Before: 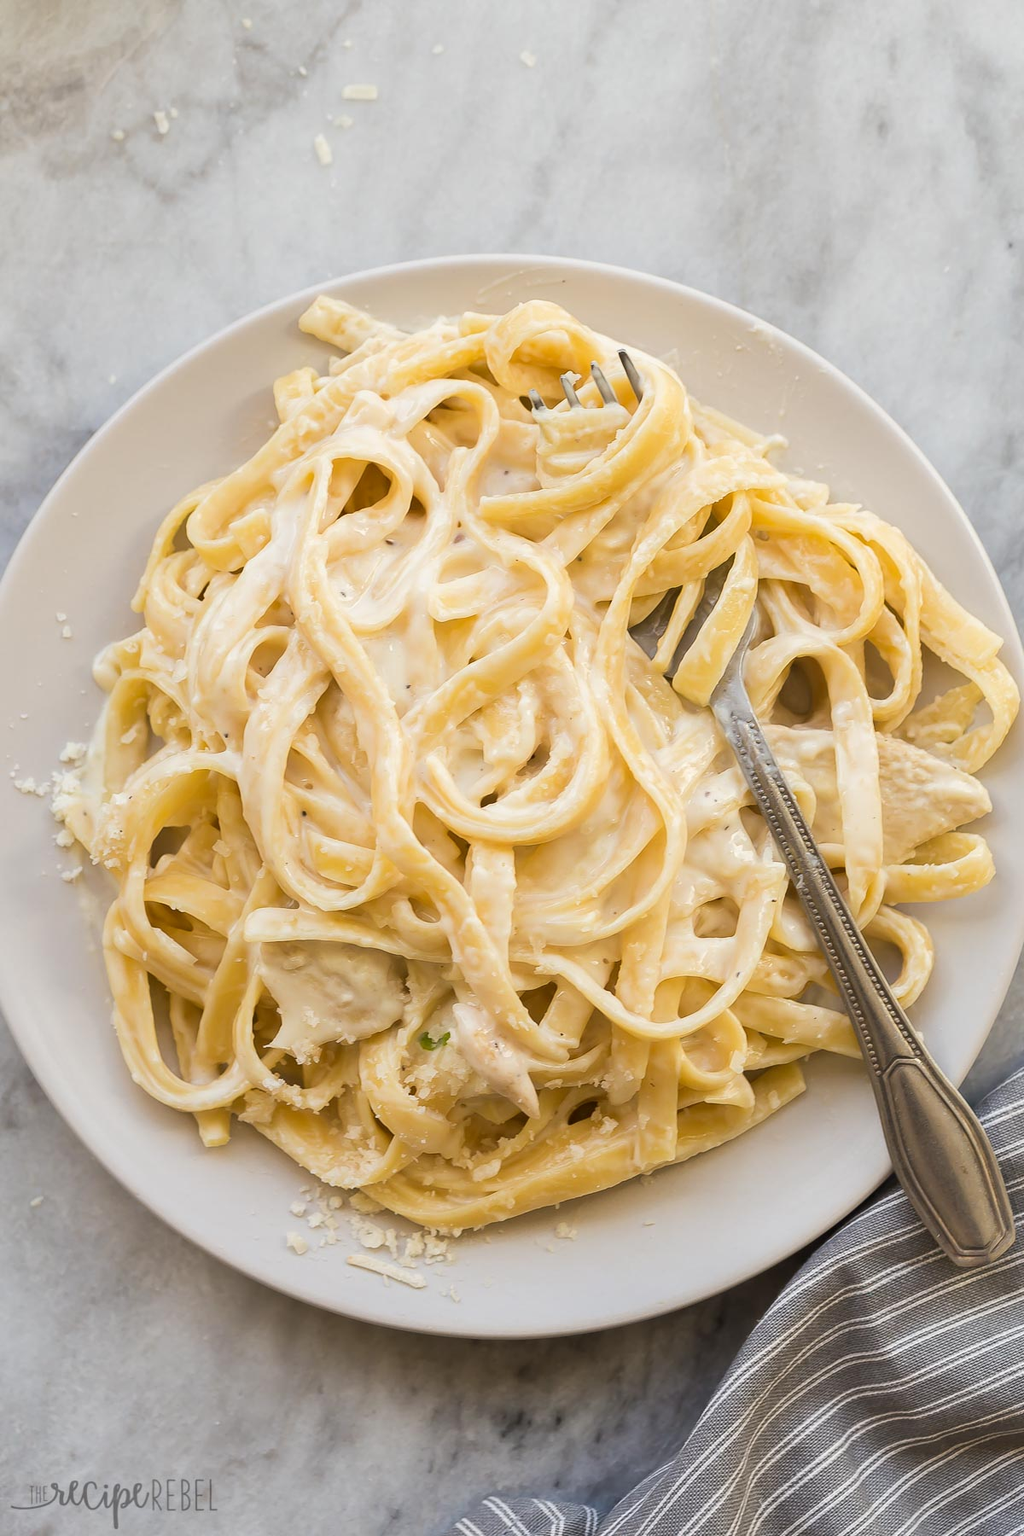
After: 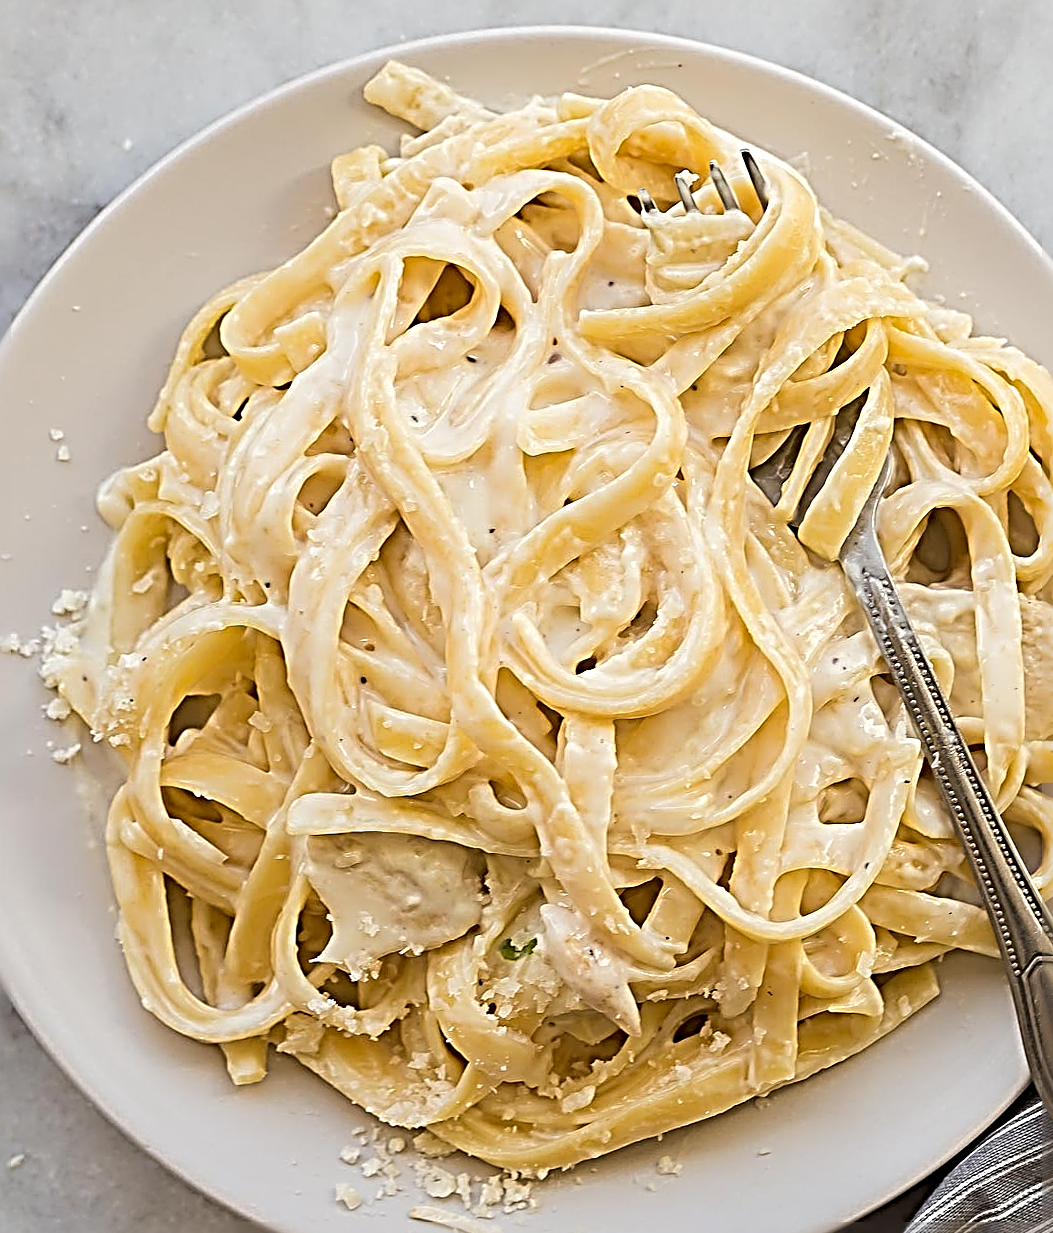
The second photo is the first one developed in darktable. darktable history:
sharpen: radius 4.001, amount 2
rotate and perspective: rotation 0.679°, lens shift (horizontal) 0.136, crop left 0.009, crop right 0.991, crop top 0.078, crop bottom 0.95
crop and rotate: left 2.425%, top 11.305%, right 9.6%, bottom 15.08%
